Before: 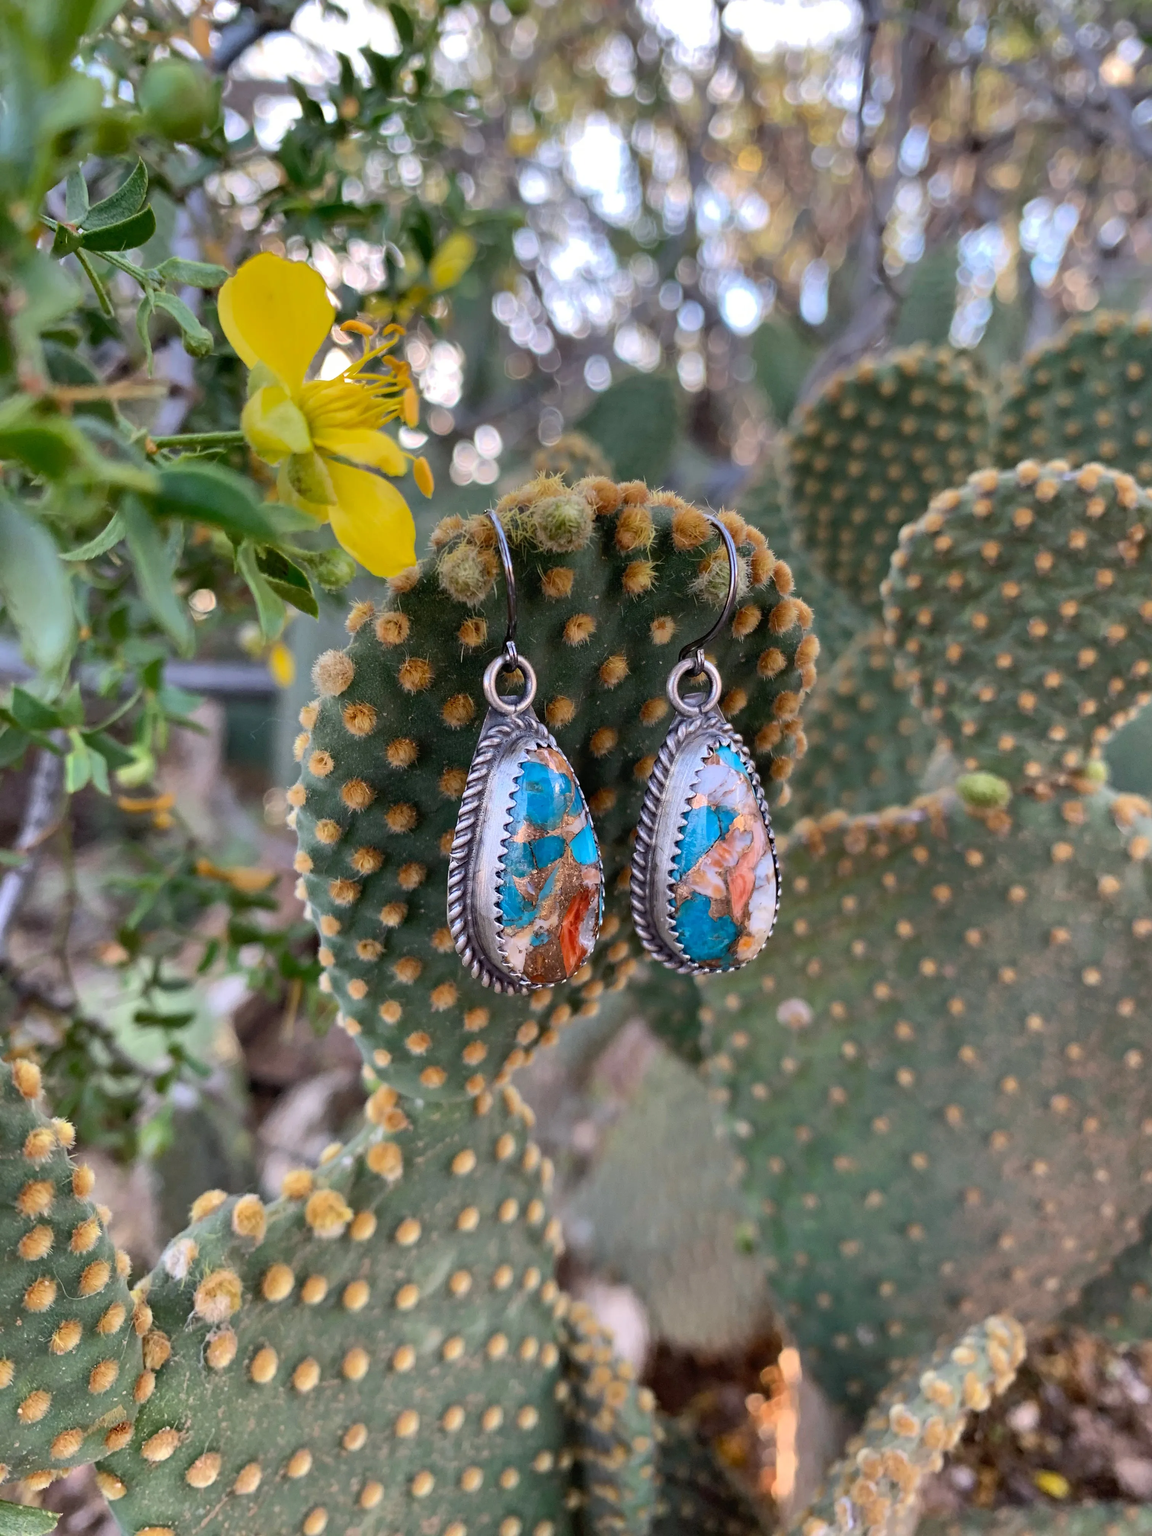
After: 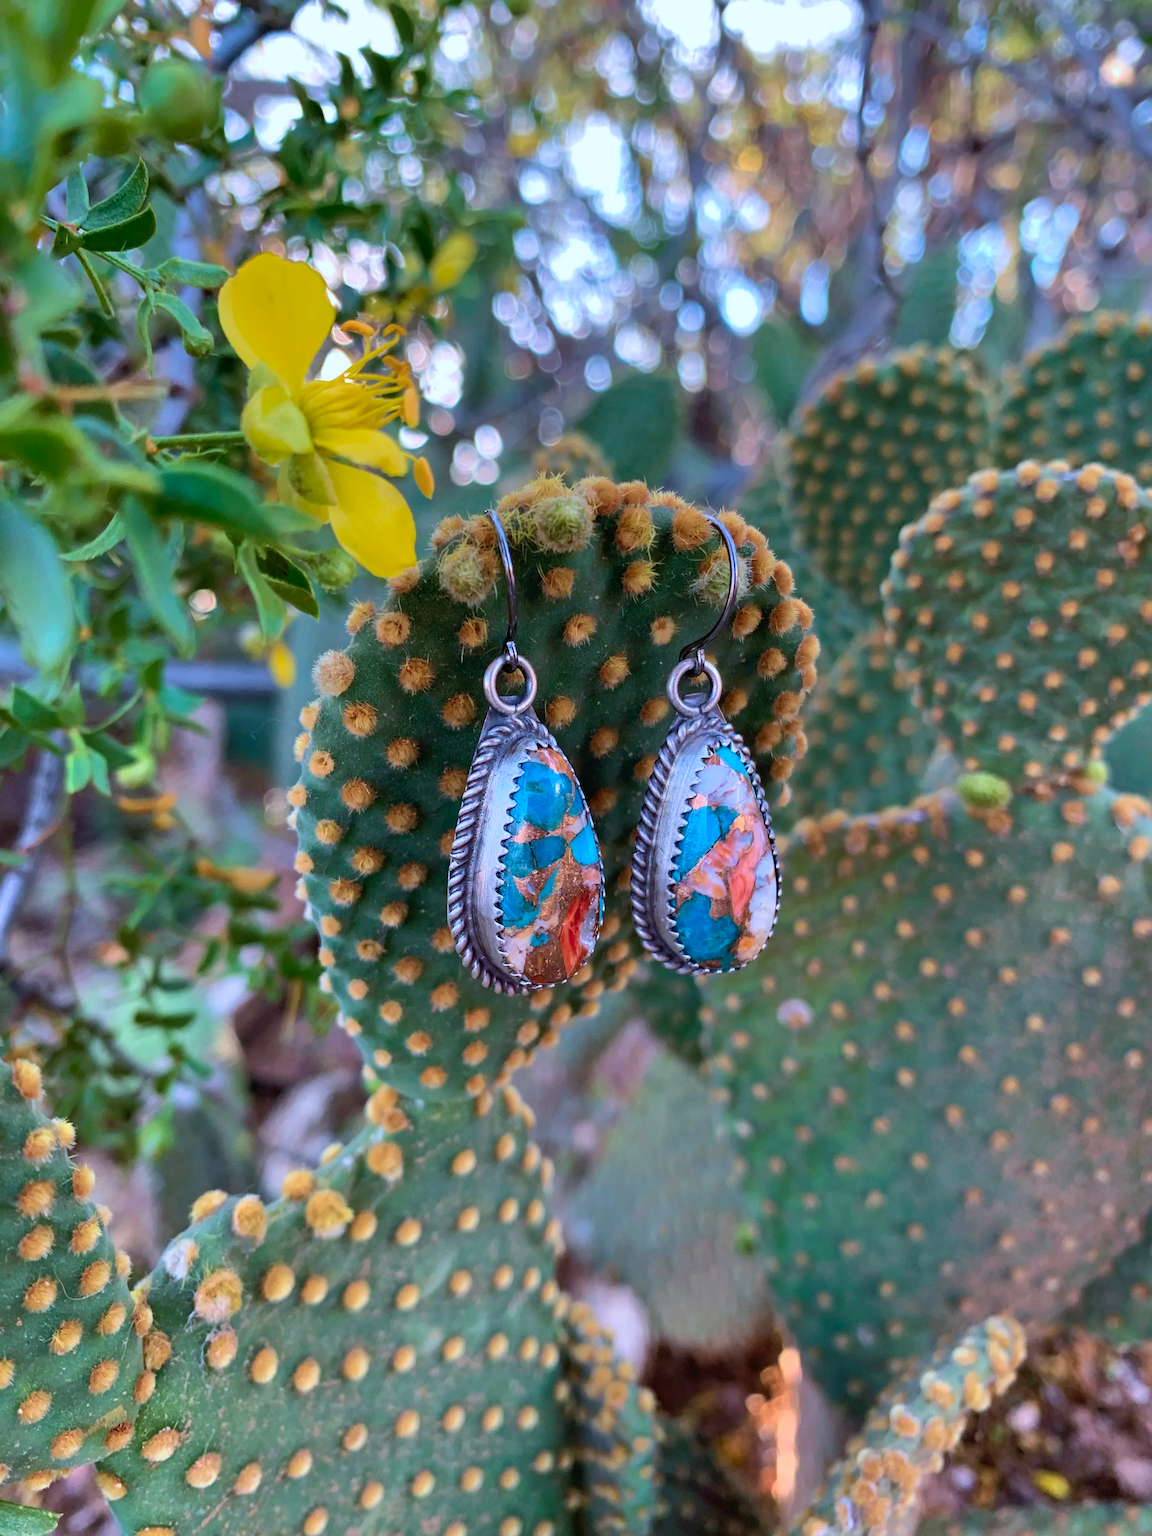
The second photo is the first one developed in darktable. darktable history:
color calibration: output R [0.972, 0.068, -0.094, 0], output G [-0.178, 1.216, -0.086, 0], output B [0.095, -0.136, 0.98, 0], illuminant custom, x 0.371, y 0.382, temperature 4282.53 K
velvia: strength 40.52%
